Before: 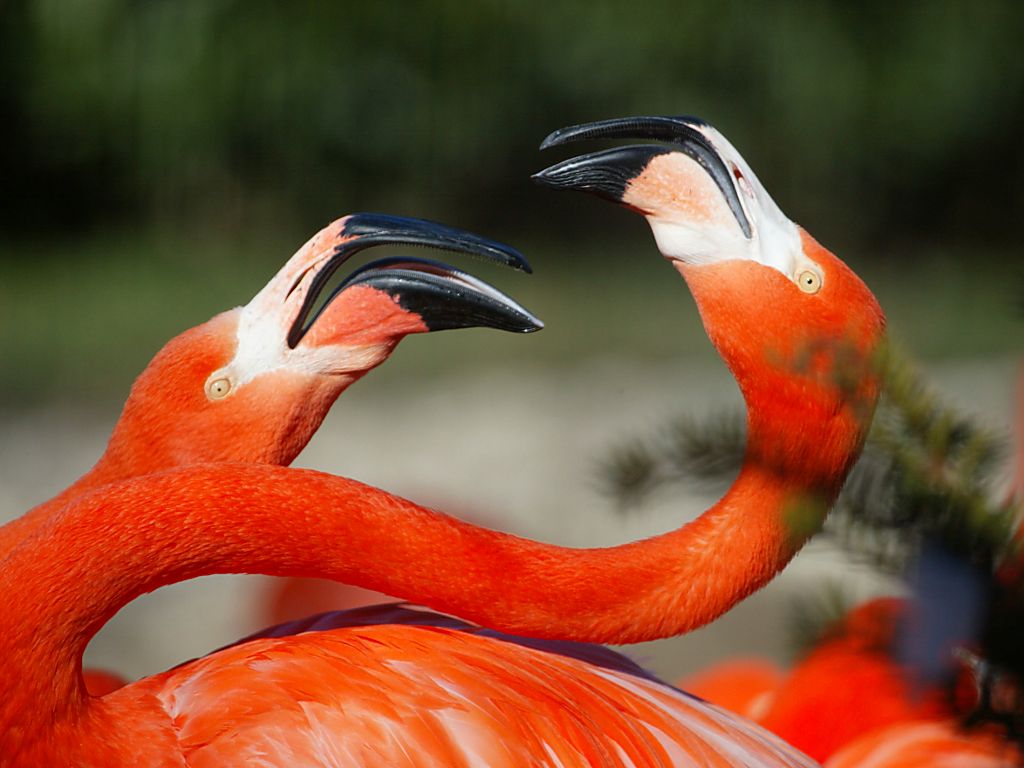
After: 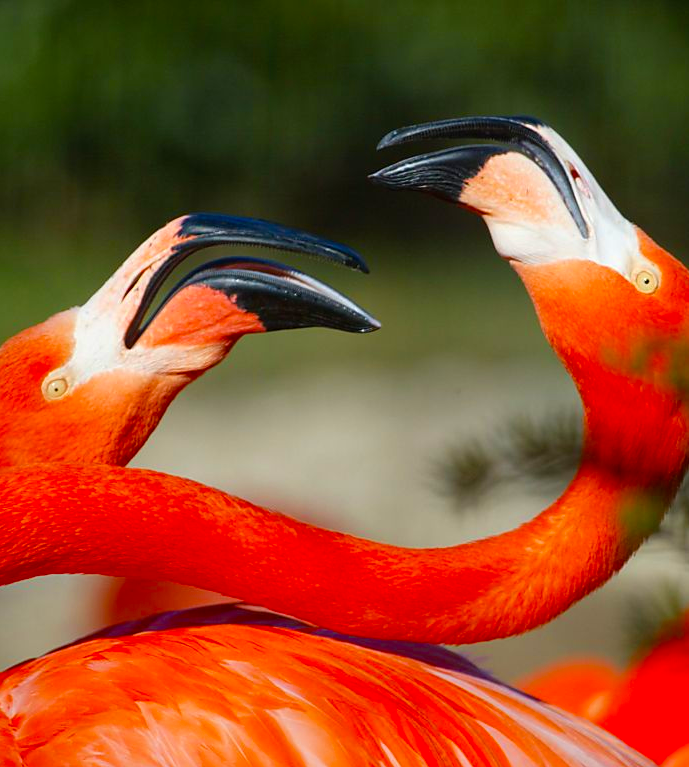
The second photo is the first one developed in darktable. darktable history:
crop and rotate: left 15.965%, right 16.748%
velvia: strength 31.87%, mid-tones bias 0.203
